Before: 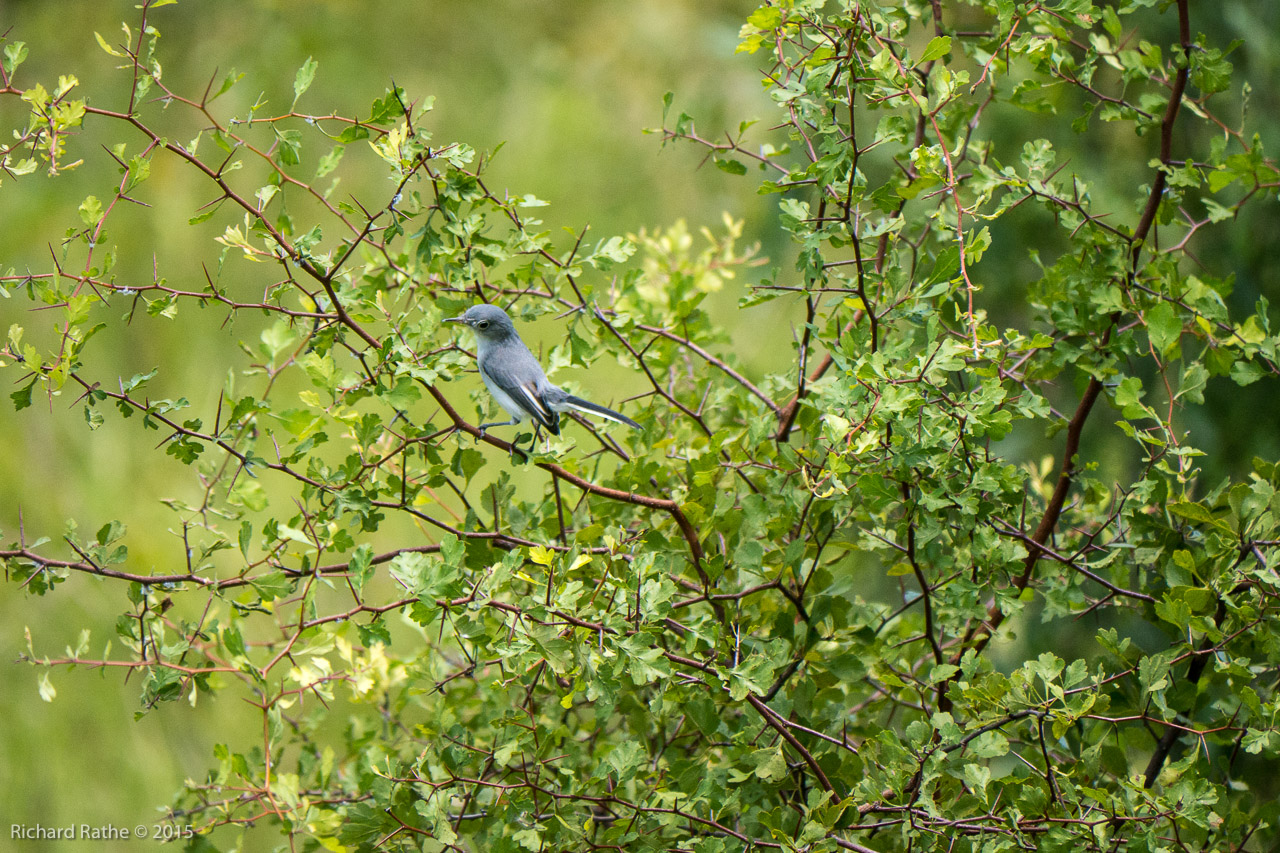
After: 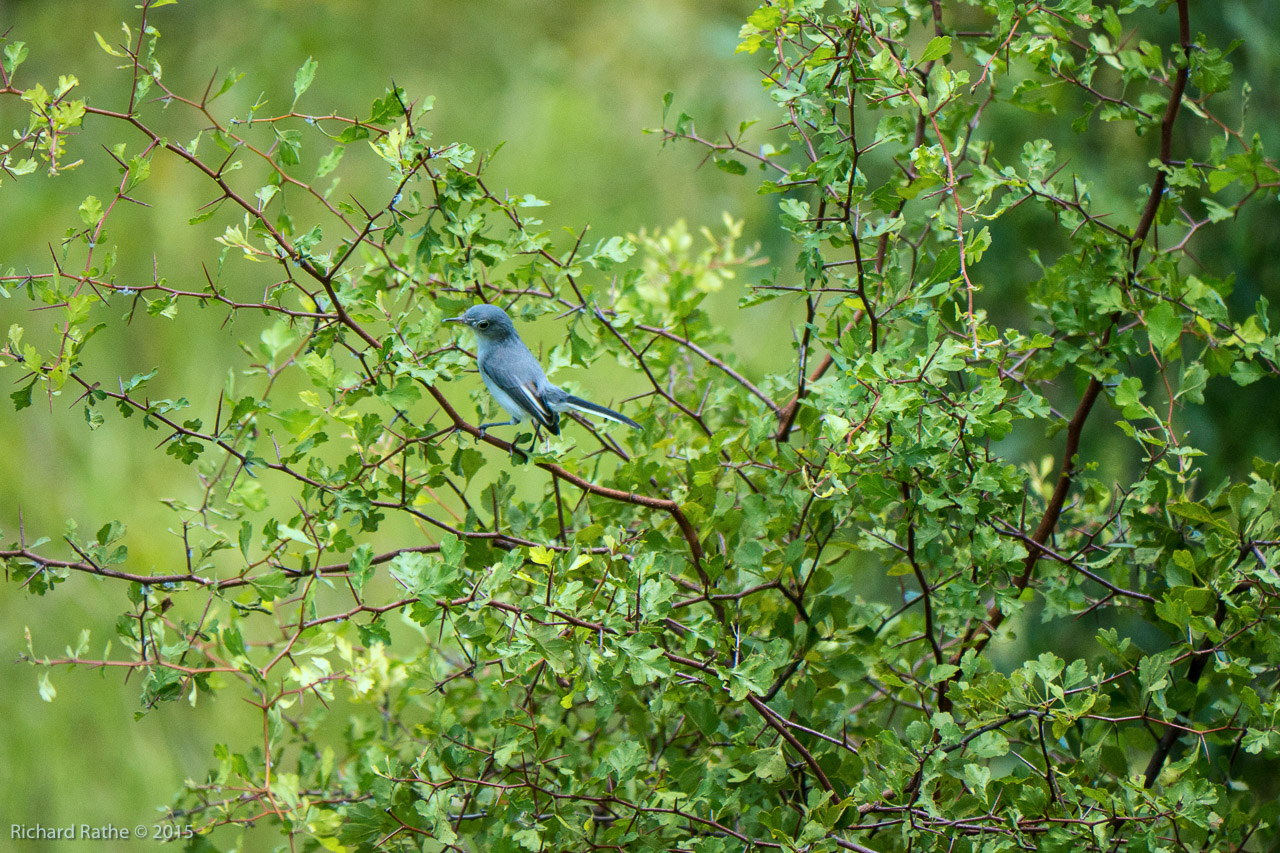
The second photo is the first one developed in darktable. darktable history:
color calibration: output R [0.999, 0.026, -0.11, 0], output G [-0.019, 1.037, -0.099, 0], output B [0.022, -0.023, 0.902, 0], illuminant F (fluorescent), F source F9 (Cool White Deluxe 4150 K) – high CRI, x 0.374, y 0.373, temperature 4157.39 K
